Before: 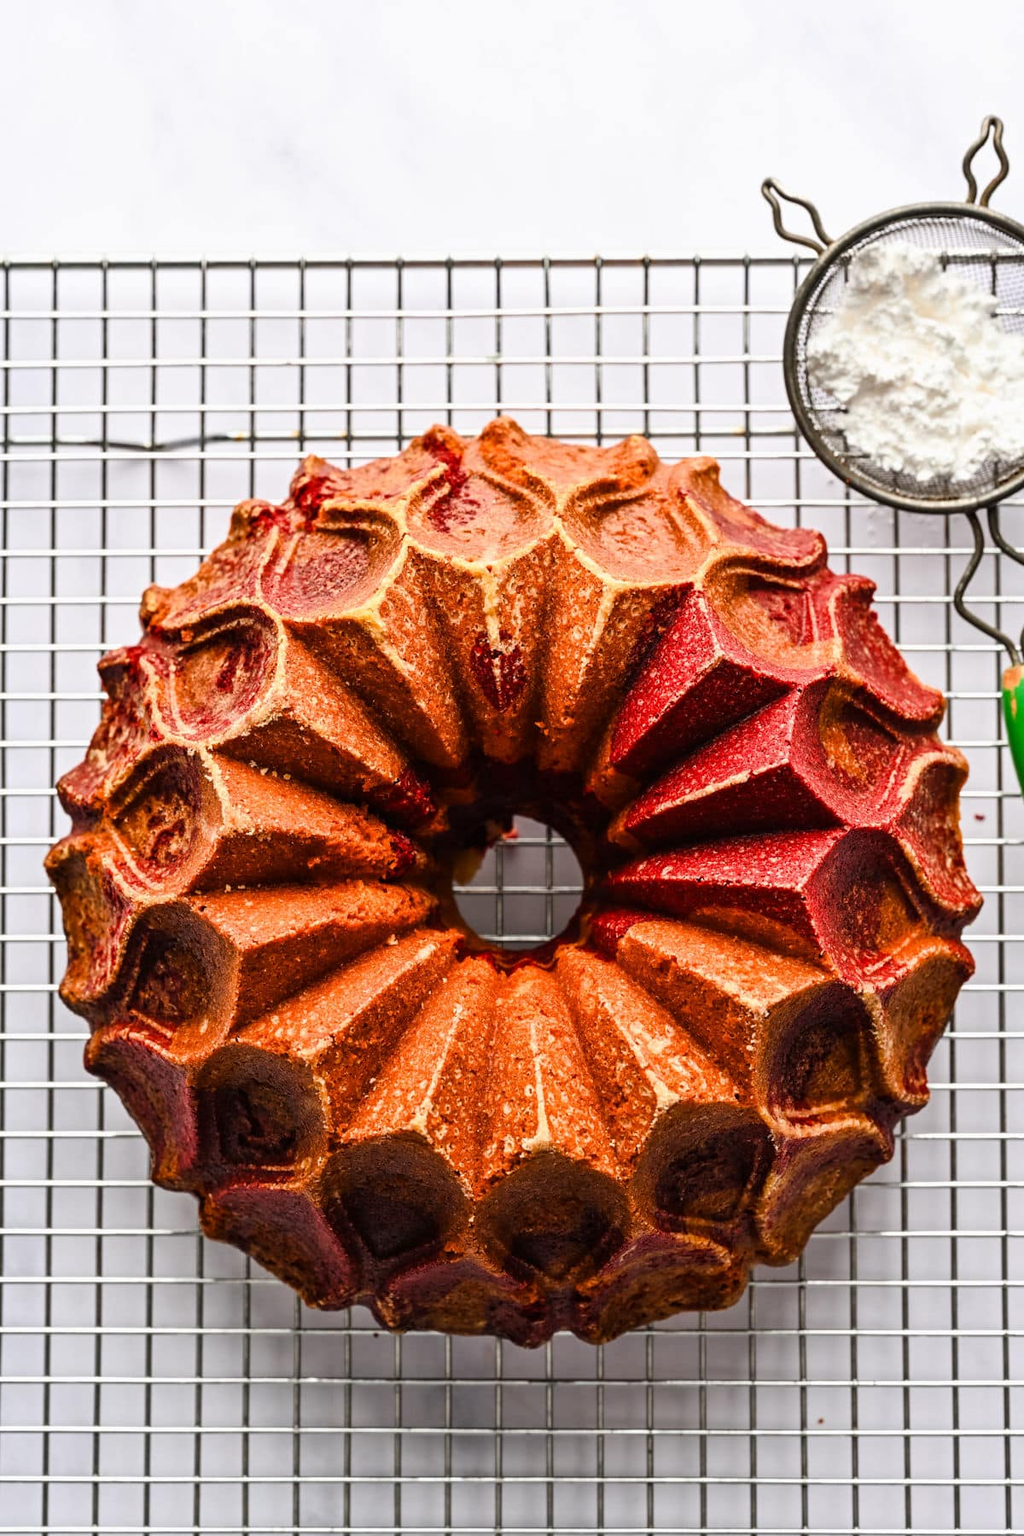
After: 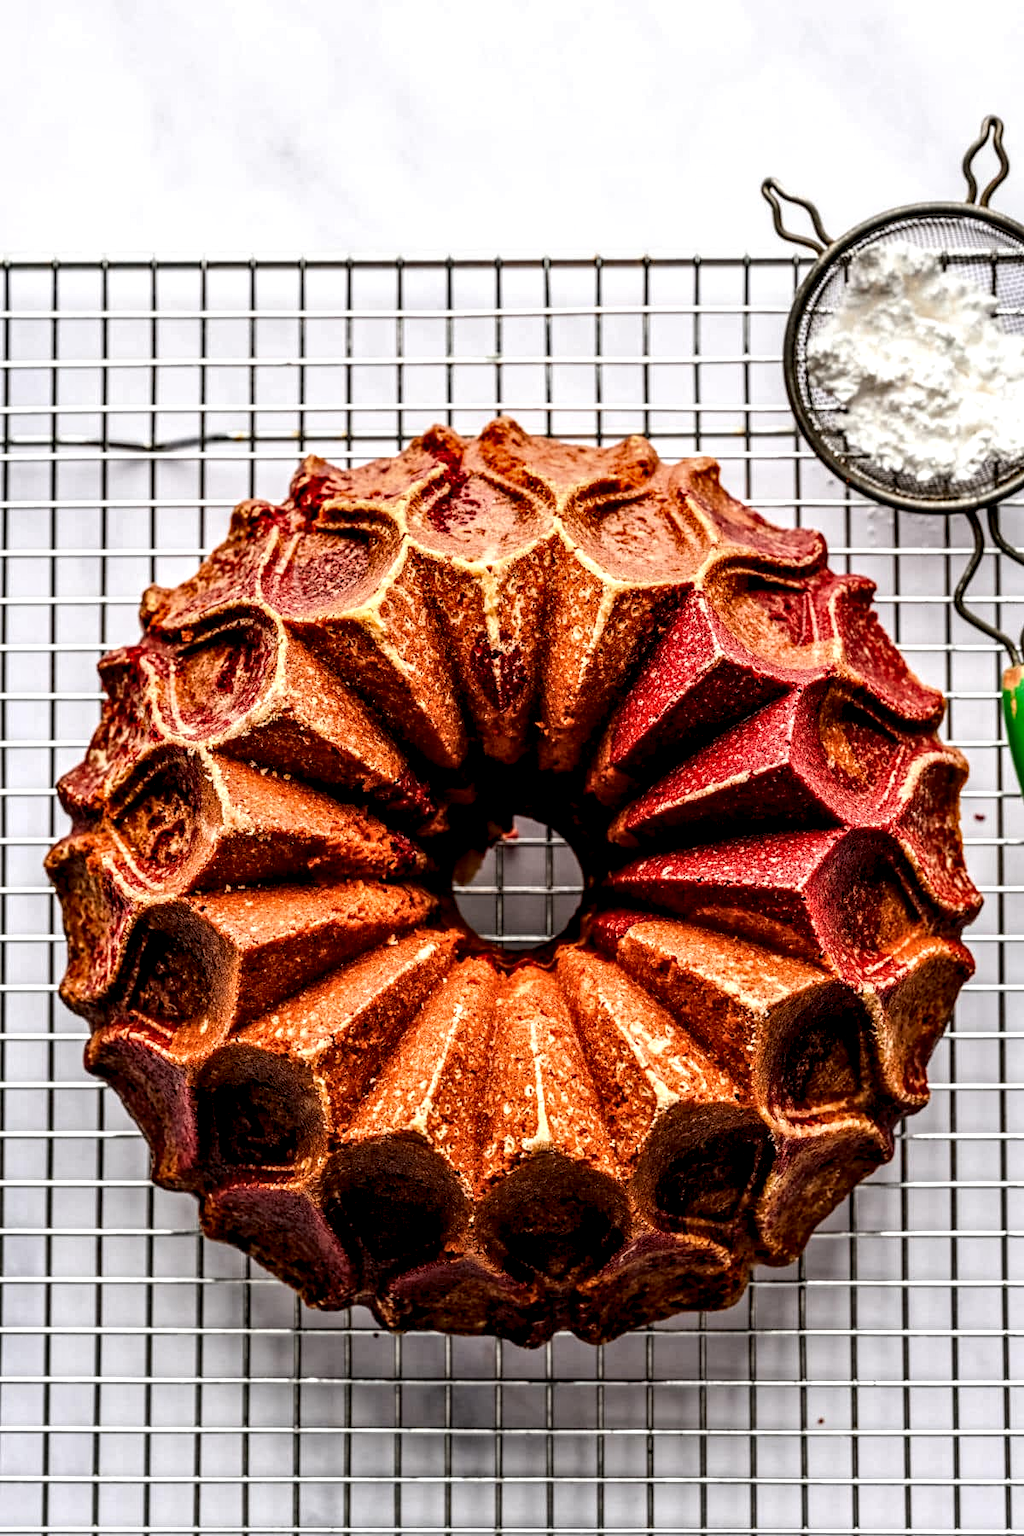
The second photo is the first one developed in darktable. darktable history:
local contrast: highlights 16%, detail 188%
